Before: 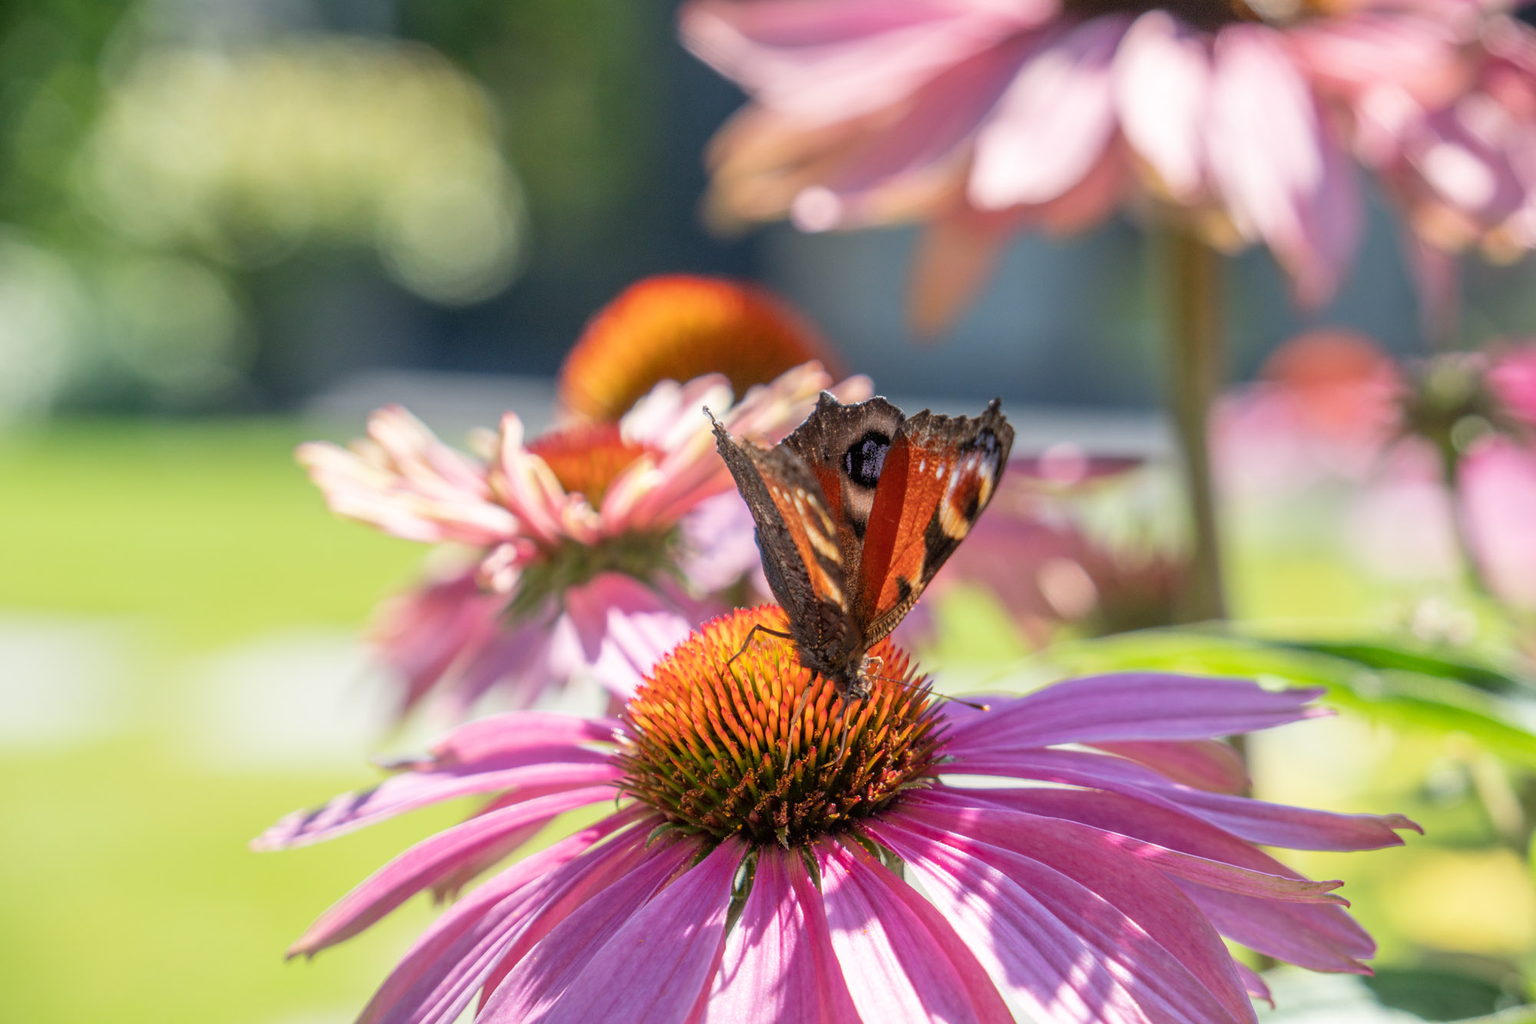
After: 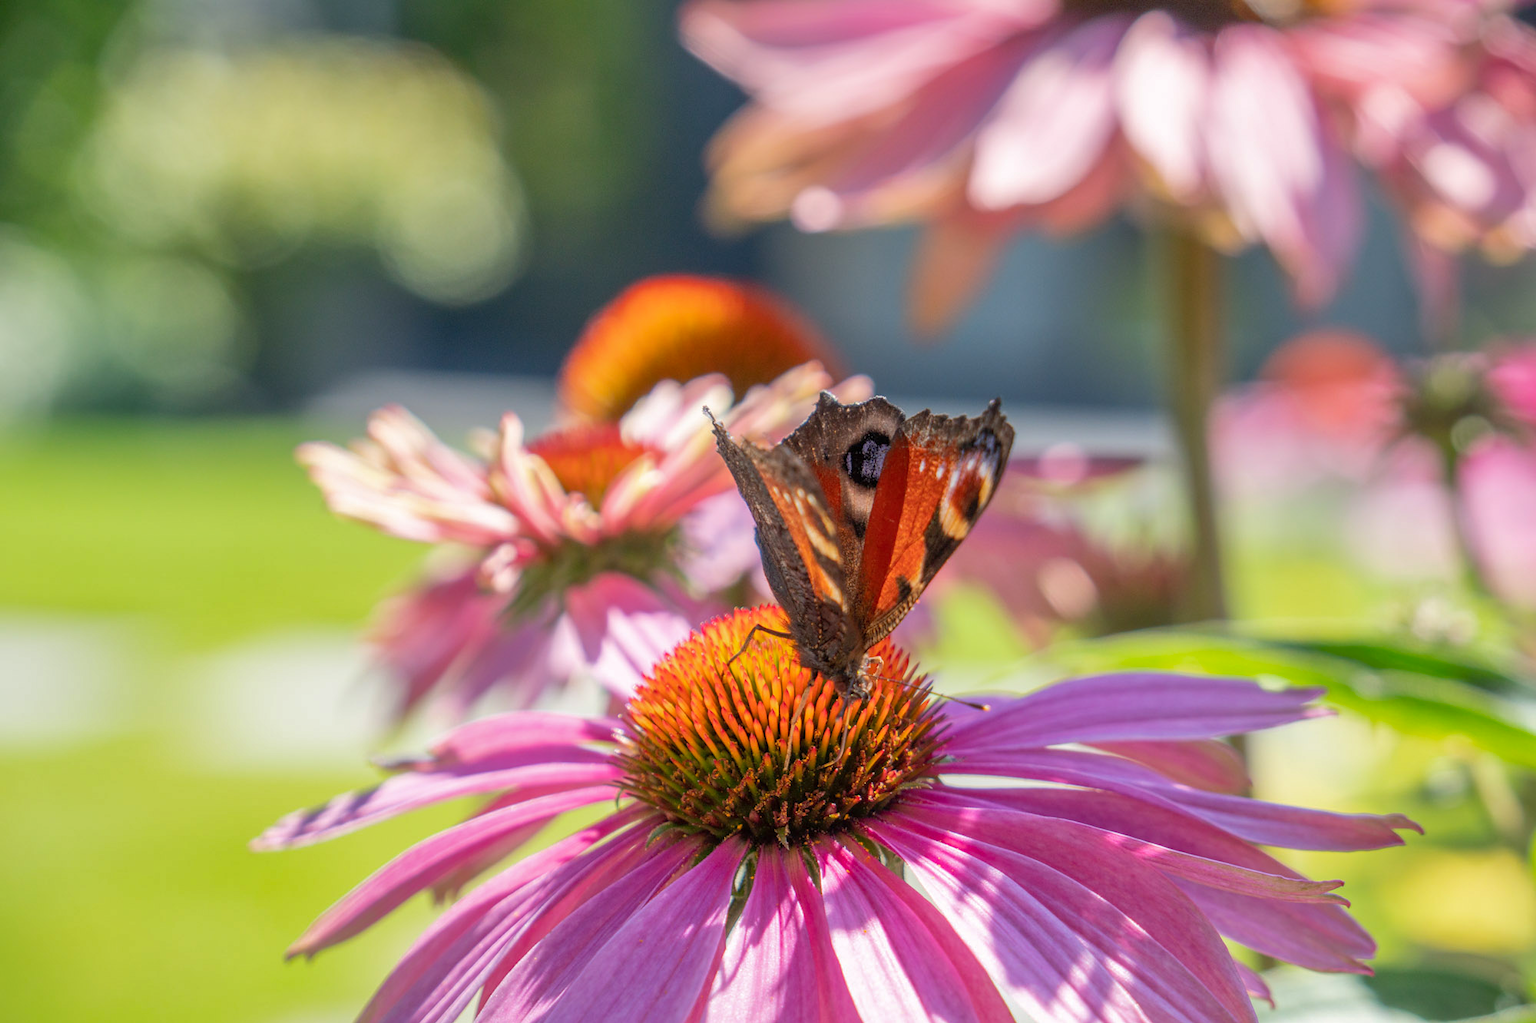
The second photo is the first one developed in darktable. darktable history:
contrast brightness saturation: contrast 0.039, saturation 0.074
shadows and highlights: on, module defaults
